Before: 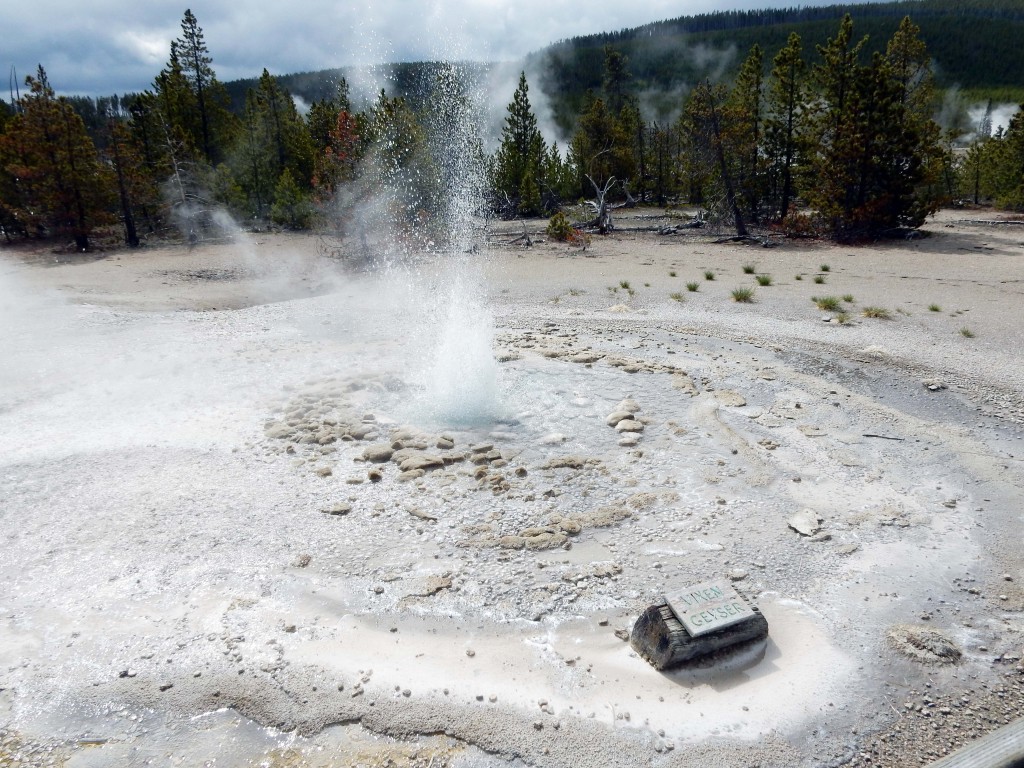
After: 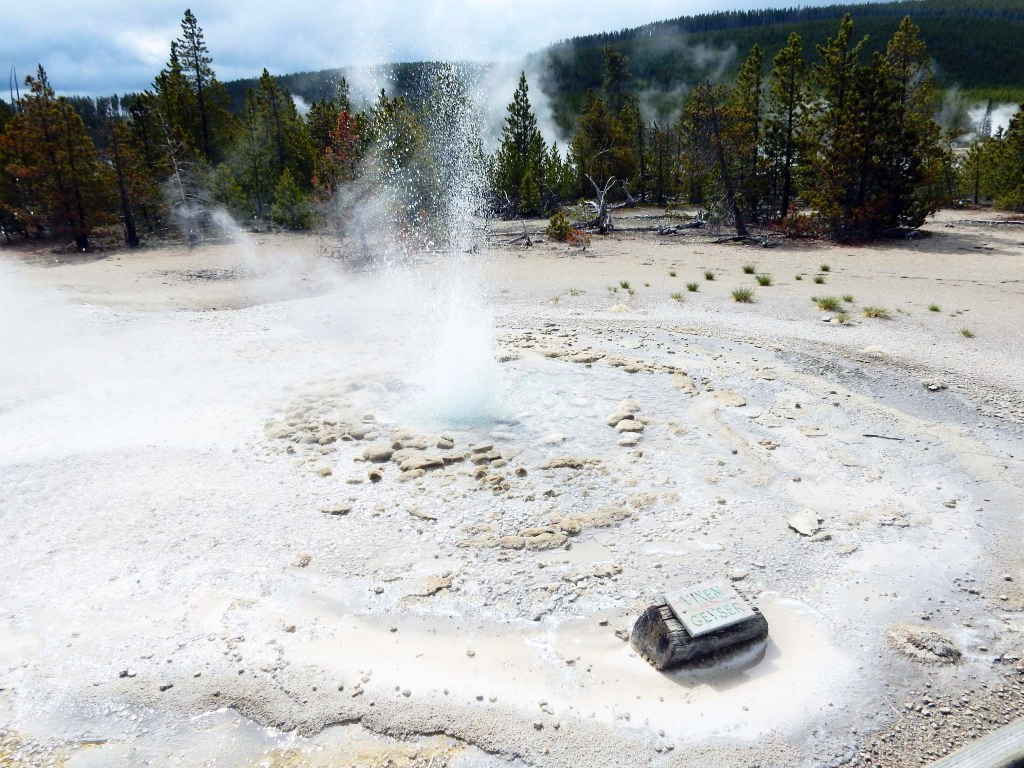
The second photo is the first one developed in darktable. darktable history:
contrast brightness saturation: contrast 0.203, brightness 0.156, saturation 0.218
